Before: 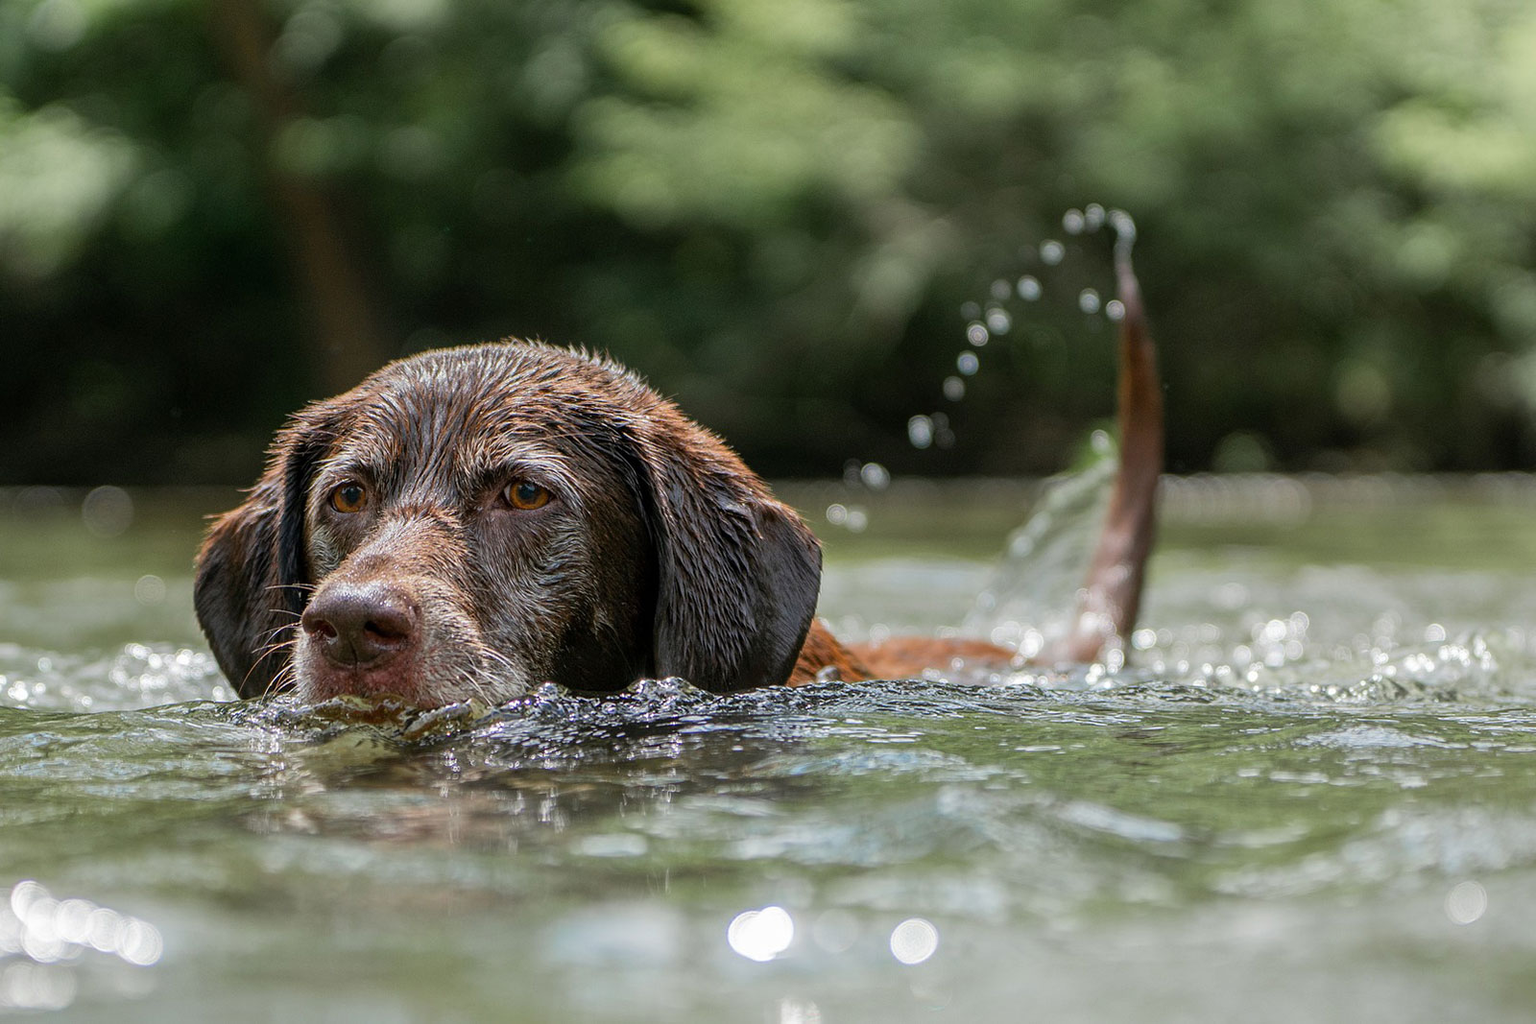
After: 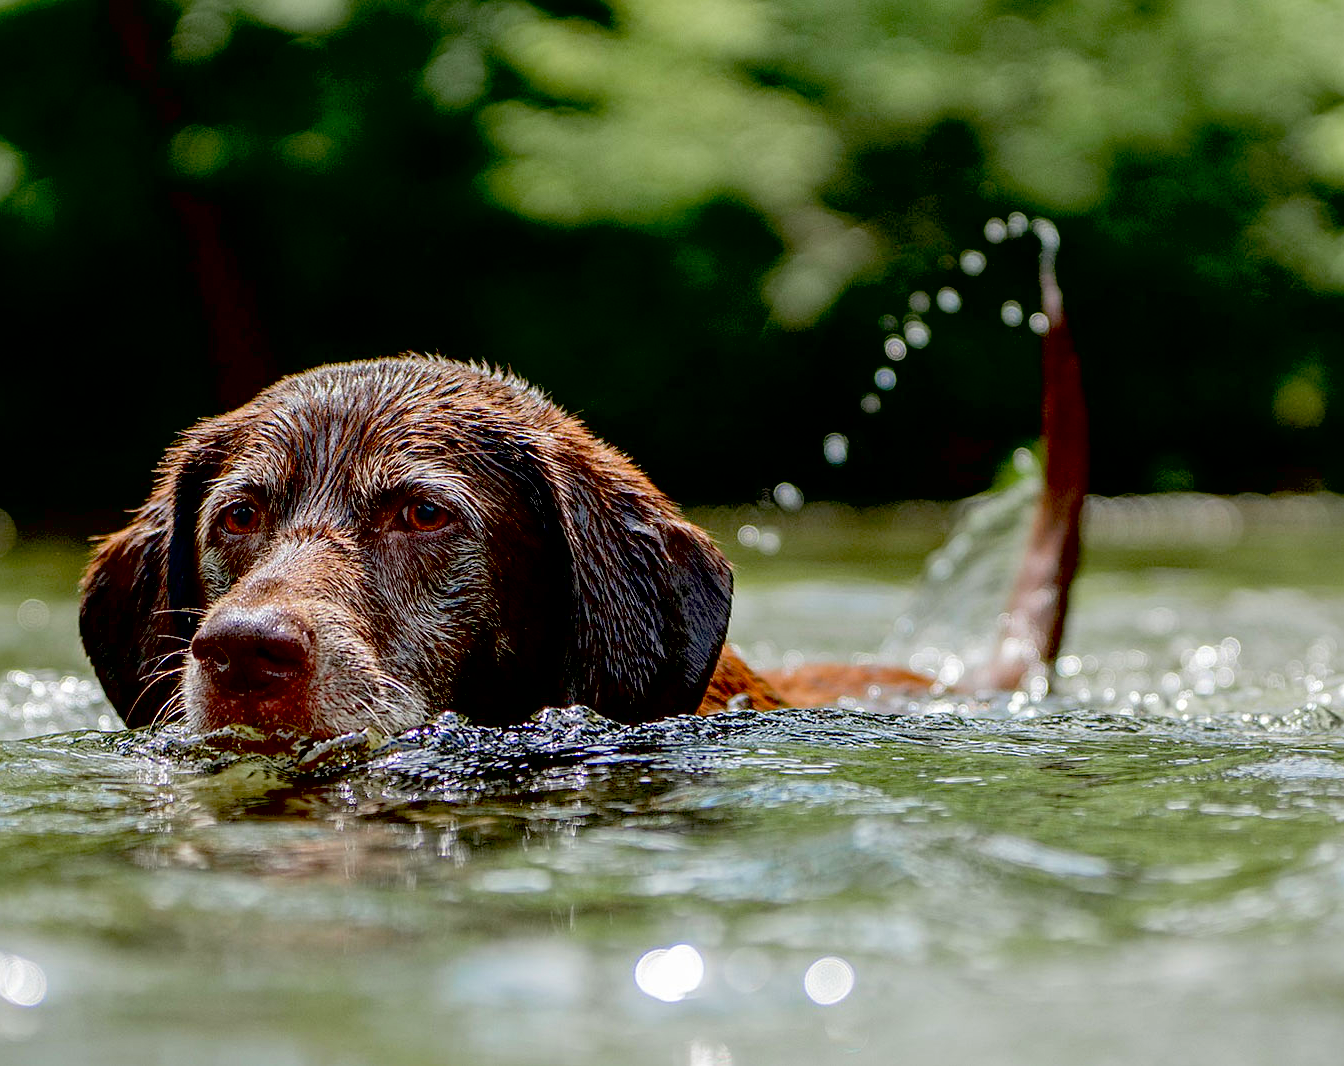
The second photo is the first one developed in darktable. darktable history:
exposure: black level correction 0.048, exposure 0.013 EV, compensate highlight preservation false
crop: left 7.722%, right 7.857%
sharpen: radius 1.234, amount 0.302, threshold 0.071
contrast brightness saturation: contrast 0.031, brightness 0.063, saturation 0.12
